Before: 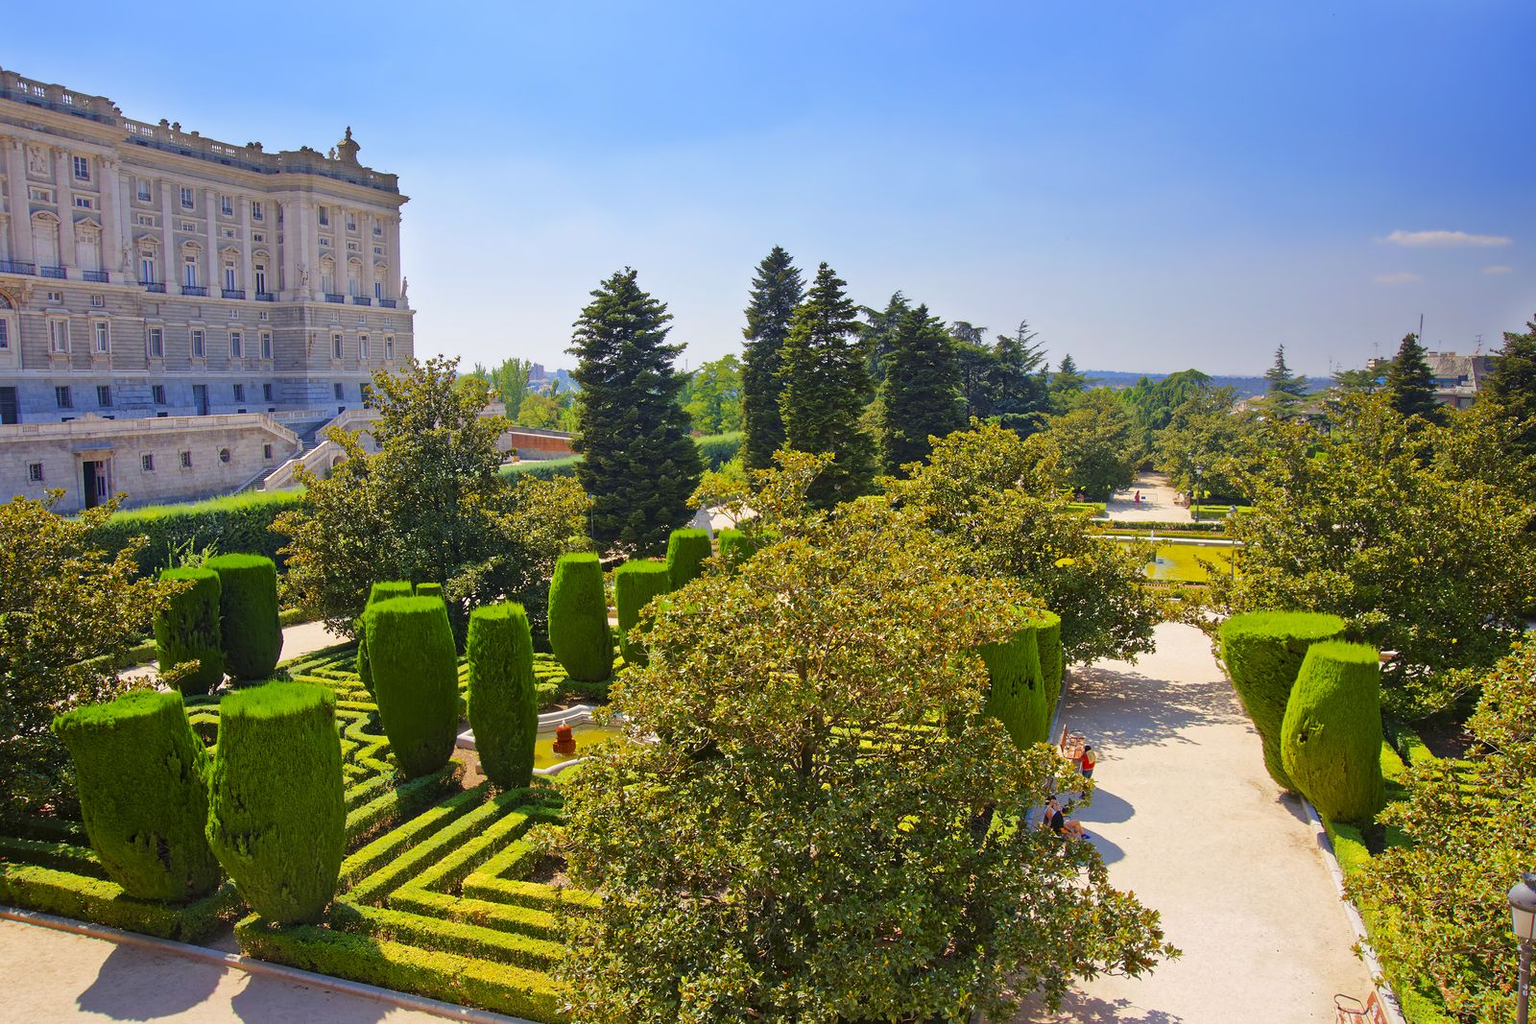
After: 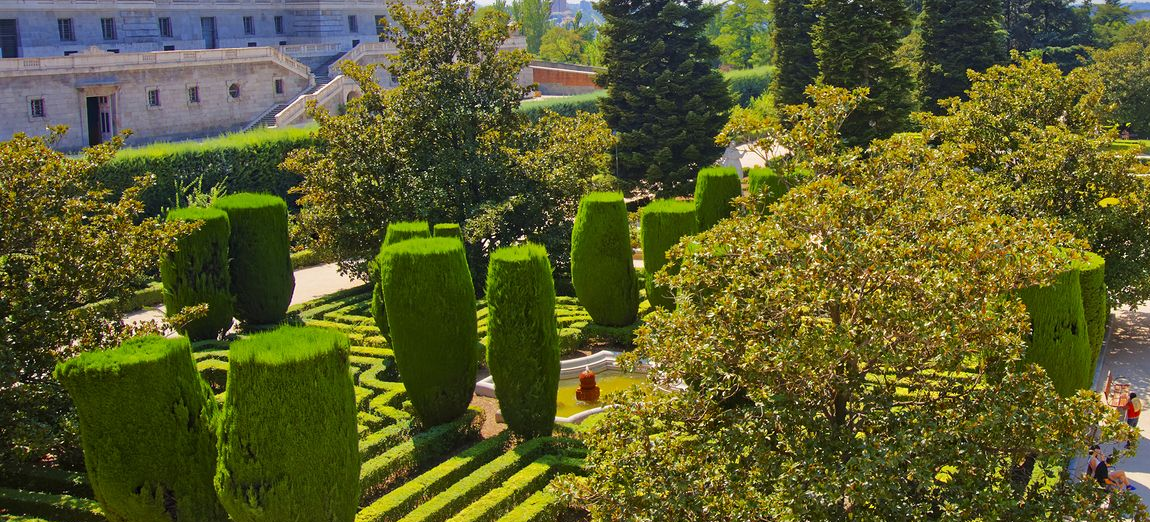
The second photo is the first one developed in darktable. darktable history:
crop: top 35.992%, right 28.111%, bottom 15.05%
